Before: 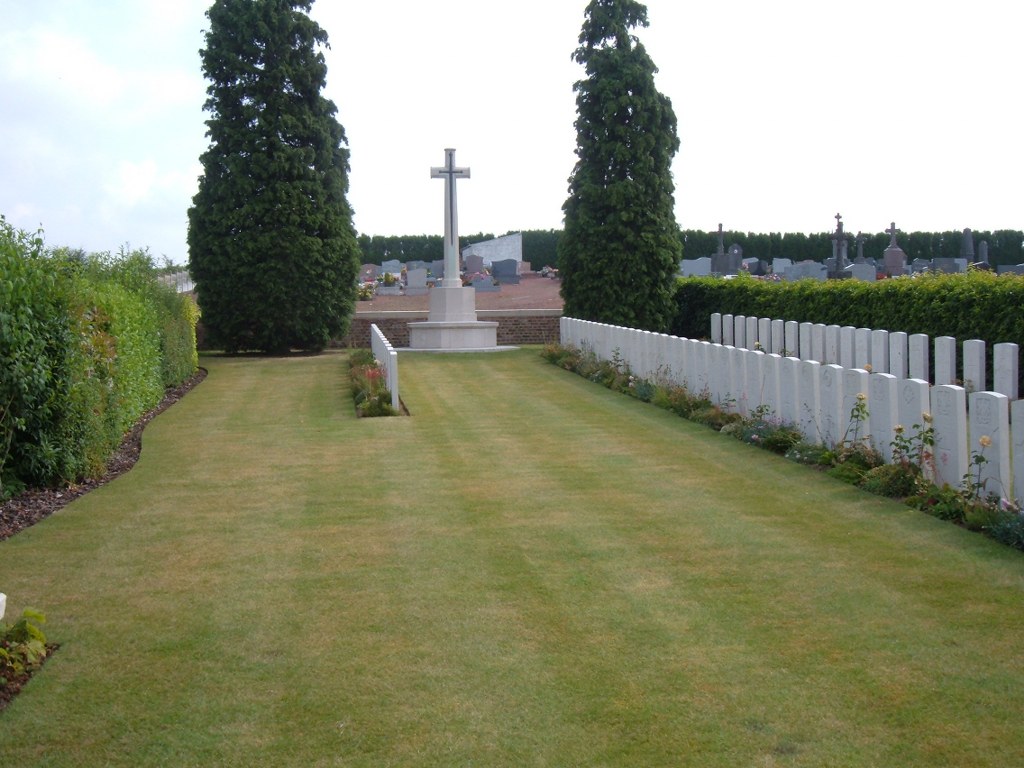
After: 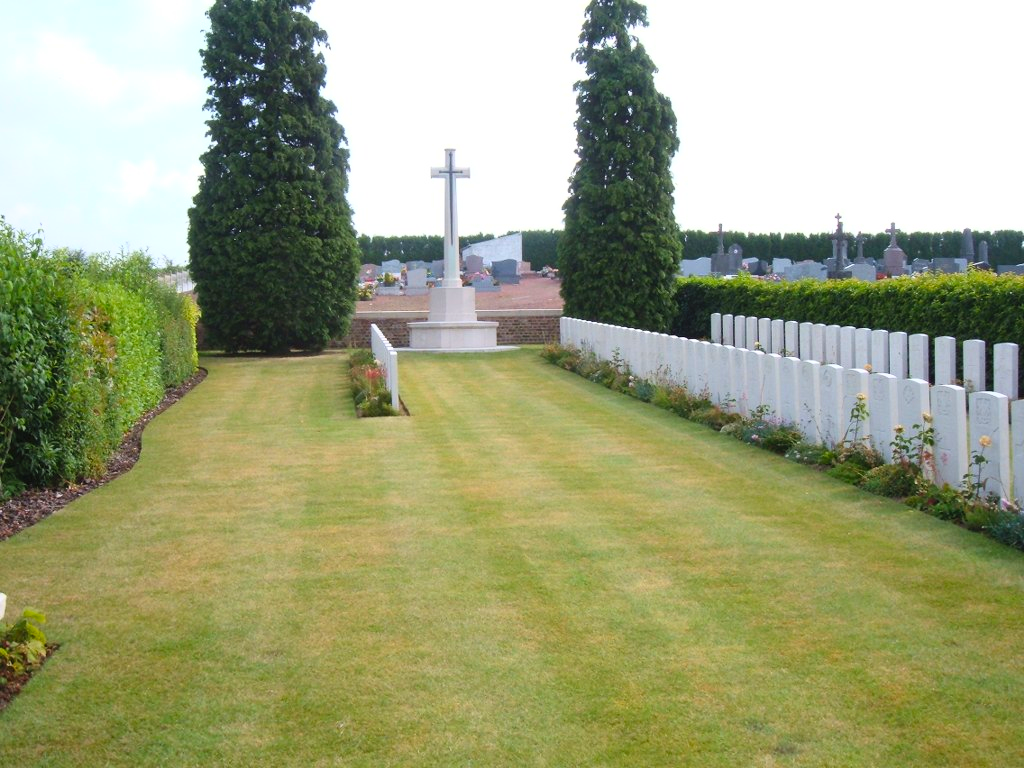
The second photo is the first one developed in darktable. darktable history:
contrast brightness saturation: contrast 0.24, brightness 0.26, saturation 0.39
white balance: emerald 1
